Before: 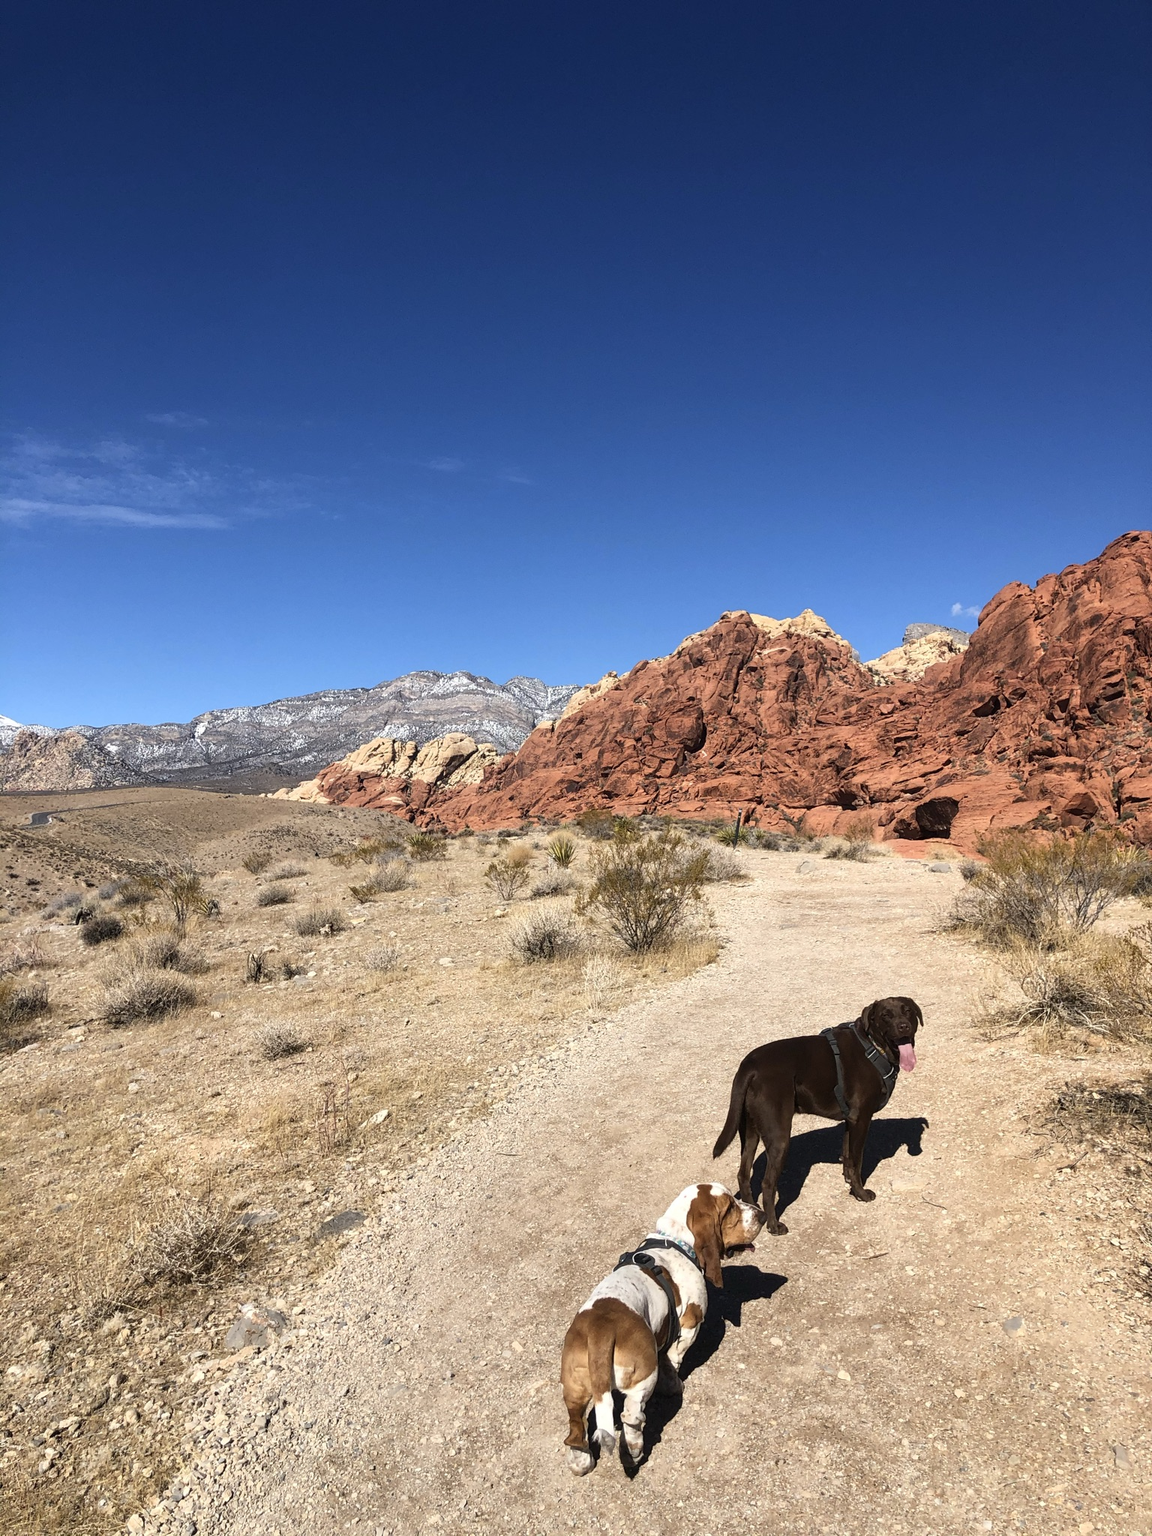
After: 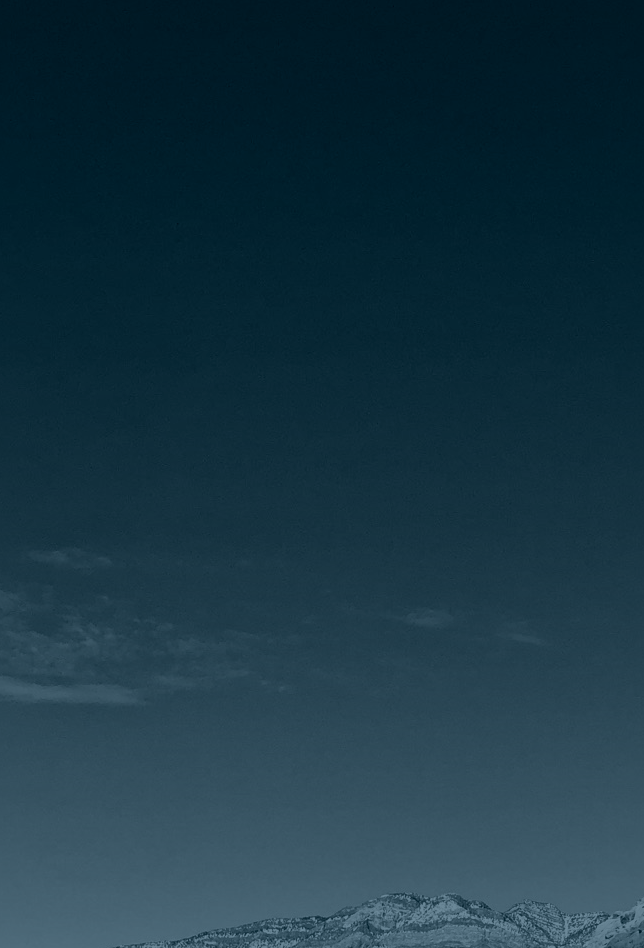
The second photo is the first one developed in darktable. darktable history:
colorize: hue 194.4°, saturation 29%, source mix 61.75%, lightness 3.98%, version 1
local contrast: mode bilateral grid, contrast 100, coarseness 100, detail 94%, midtone range 0.2
global tonemap: drago (1, 100), detail 1
crop and rotate: left 10.817%, top 0.062%, right 47.194%, bottom 53.626%
